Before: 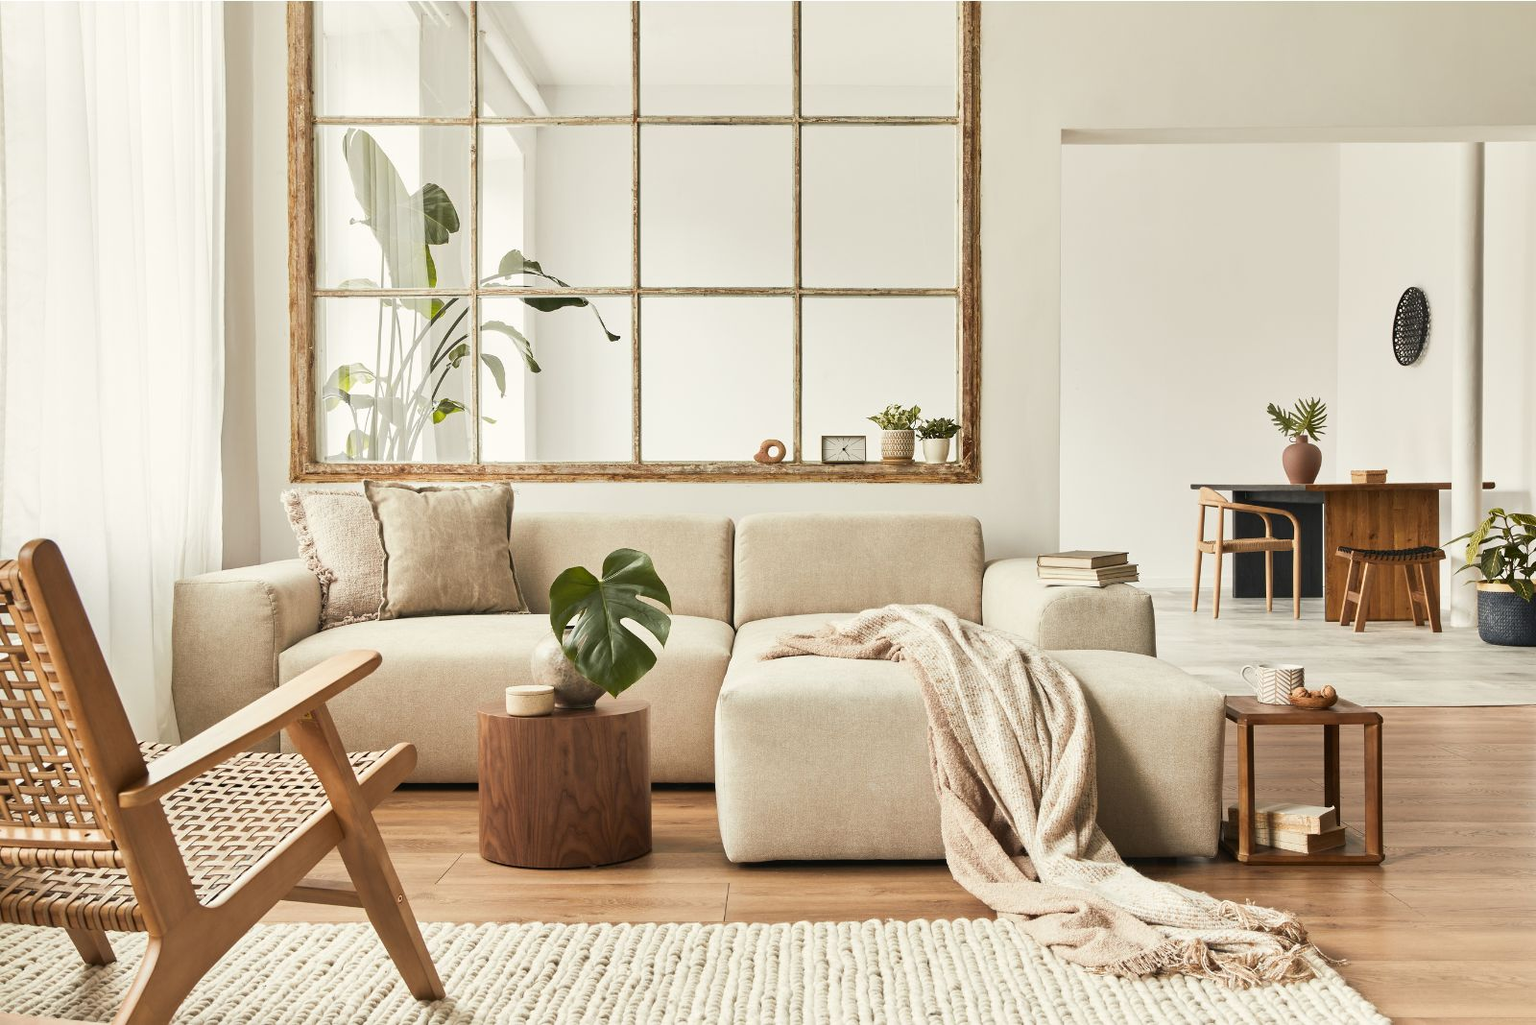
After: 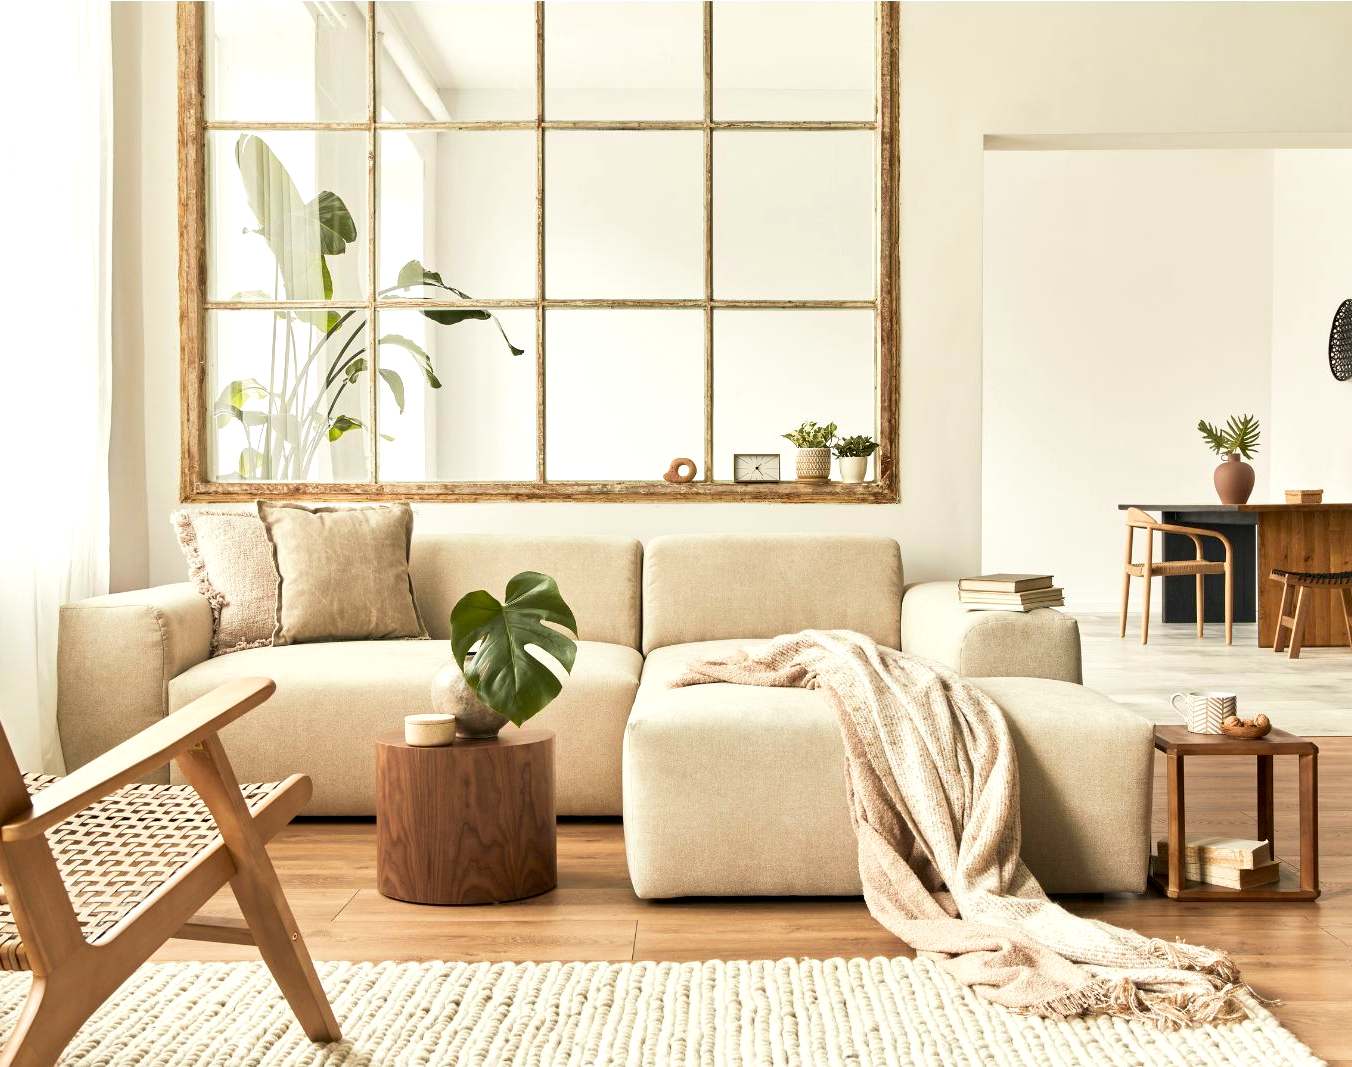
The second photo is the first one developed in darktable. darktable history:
exposure: black level correction 0.005, exposure 0.284 EV, compensate highlight preservation false
velvia: on, module defaults
crop: left 7.645%, right 7.825%
